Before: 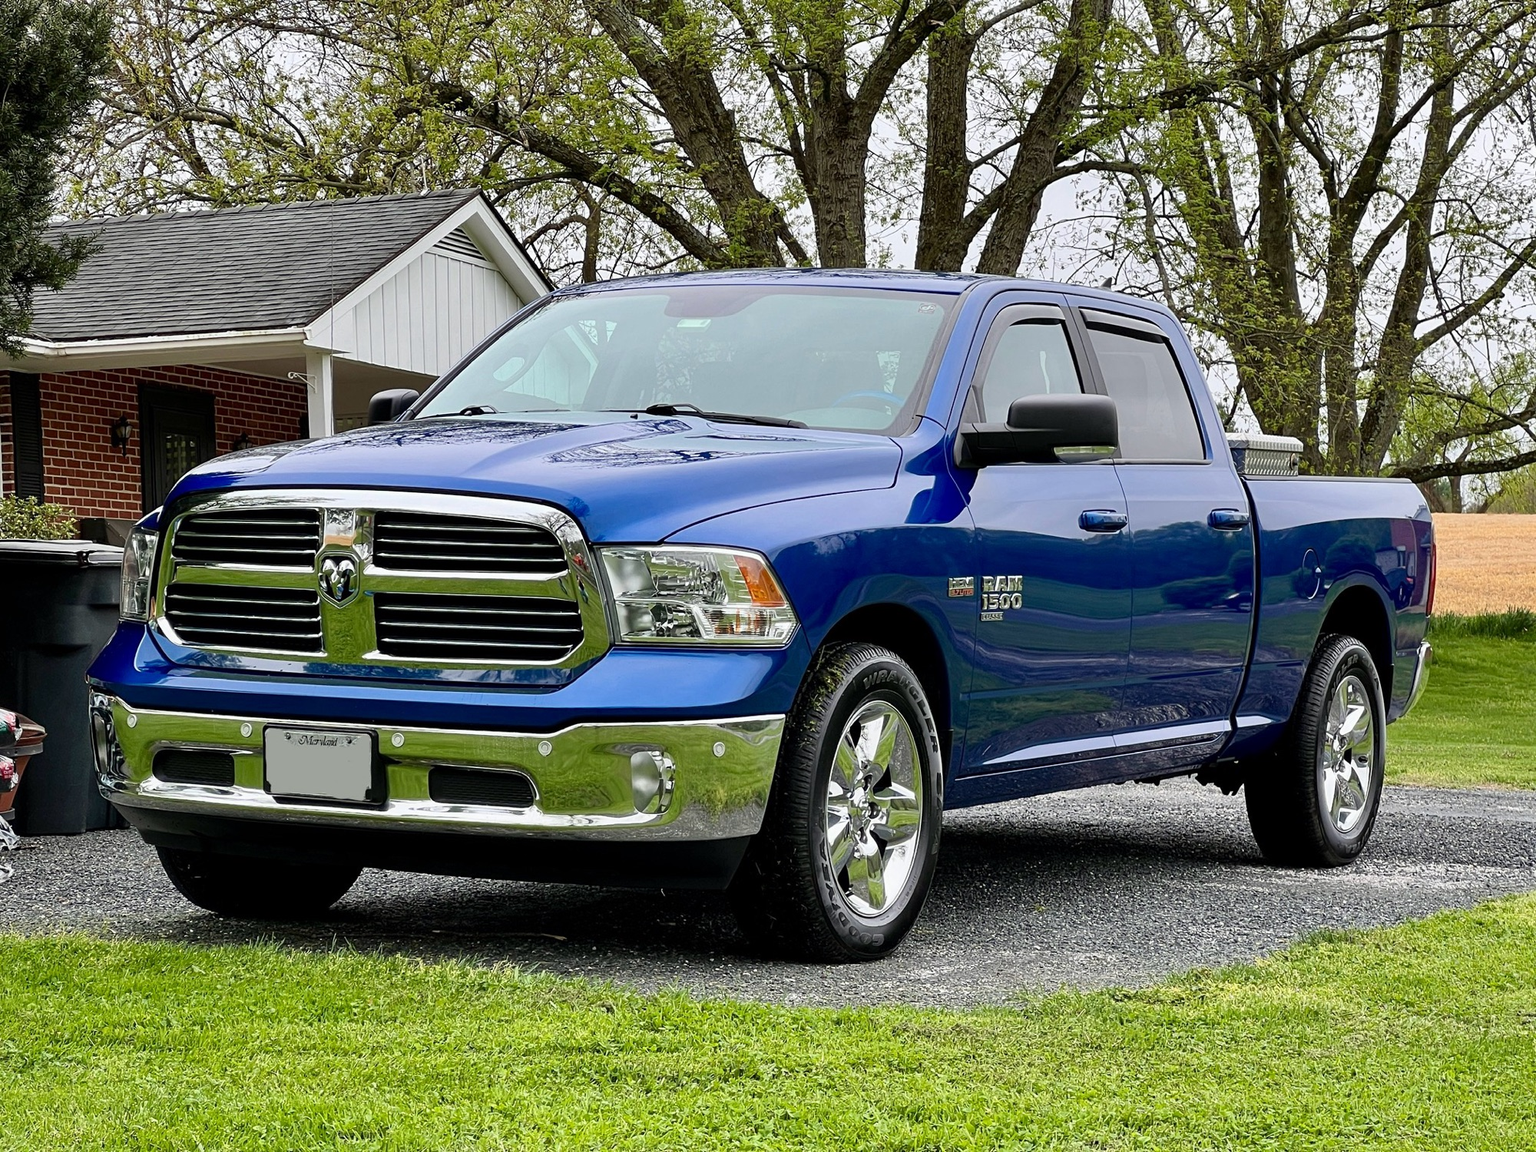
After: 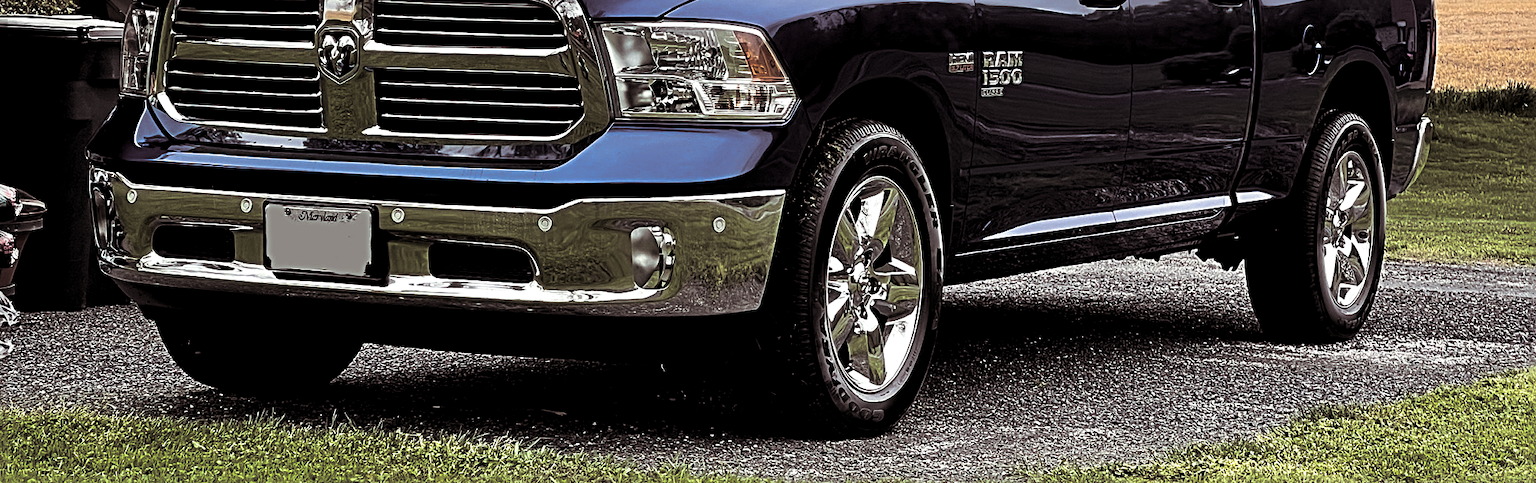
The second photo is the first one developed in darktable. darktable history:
sharpen: radius 4
levels: levels [0.101, 0.578, 0.953]
split-toning: shadows › saturation 0.2
crop: top 45.551%, bottom 12.262%
